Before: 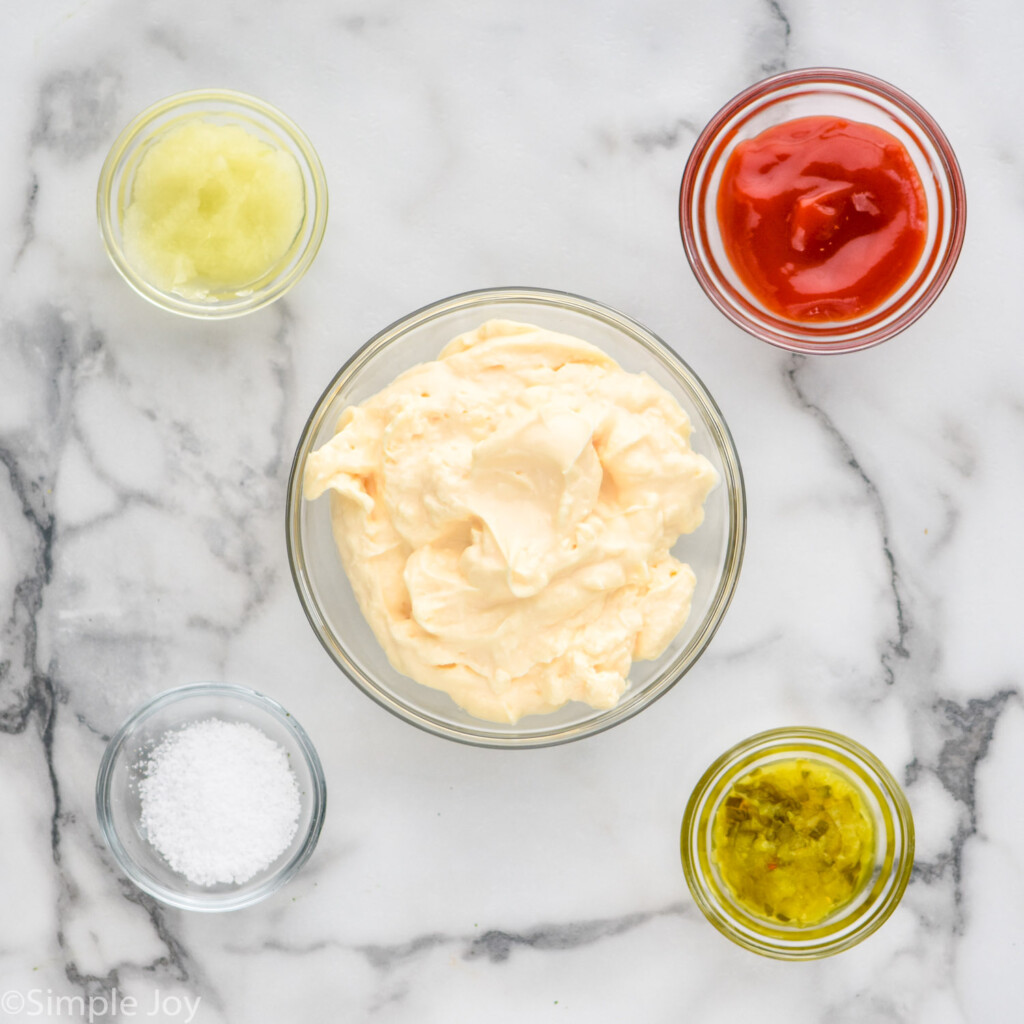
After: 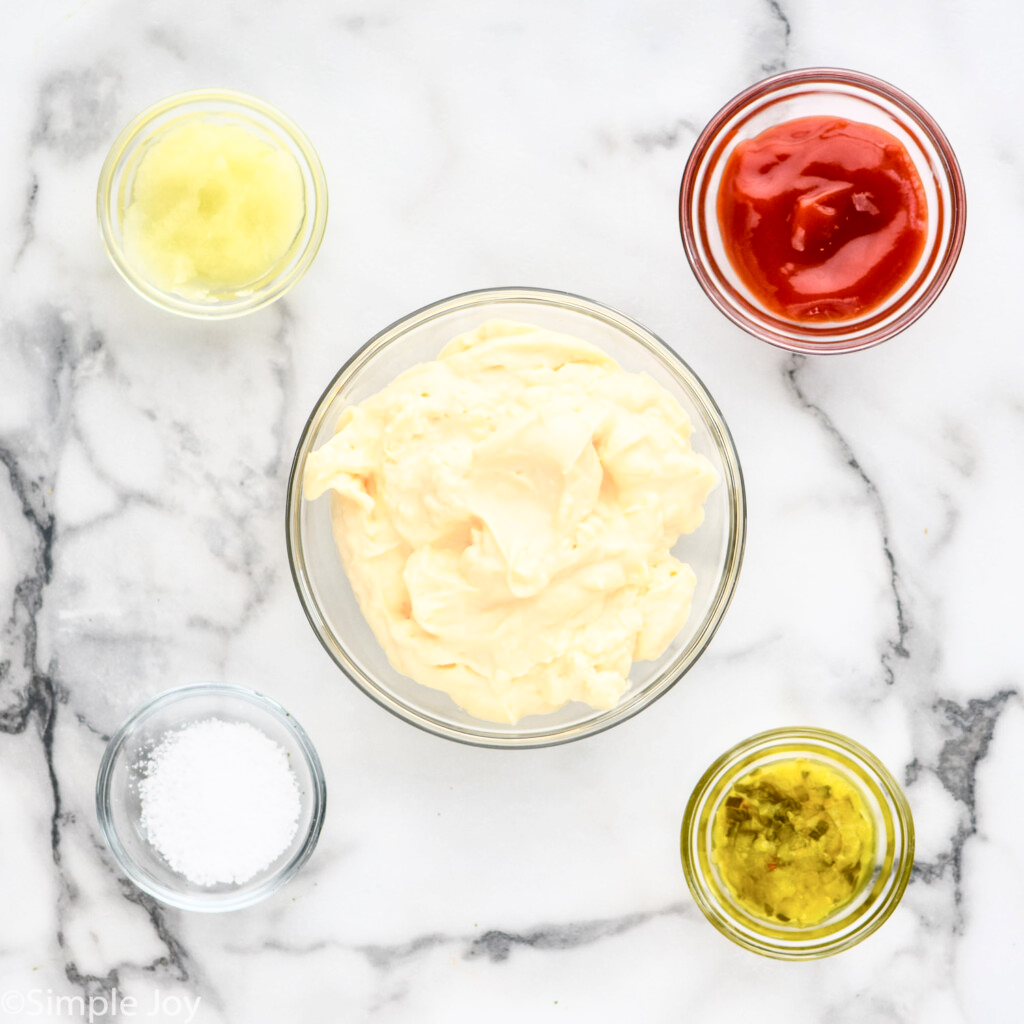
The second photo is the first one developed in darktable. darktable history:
tone curve: curves: ch0 [(0, 0) (0.003, 0.147) (0.011, 0.147) (0.025, 0.147) (0.044, 0.147) (0.069, 0.147) (0.1, 0.15) (0.136, 0.158) (0.177, 0.174) (0.224, 0.198) (0.277, 0.241) (0.335, 0.292) (0.399, 0.361) (0.468, 0.452) (0.543, 0.568) (0.623, 0.679) (0.709, 0.793) (0.801, 0.886) (0.898, 0.966) (1, 1)], color space Lab, independent channels, preserve colors none
exposure: black level correction 0, exposure 0 EV, compensate highlight preservation false
